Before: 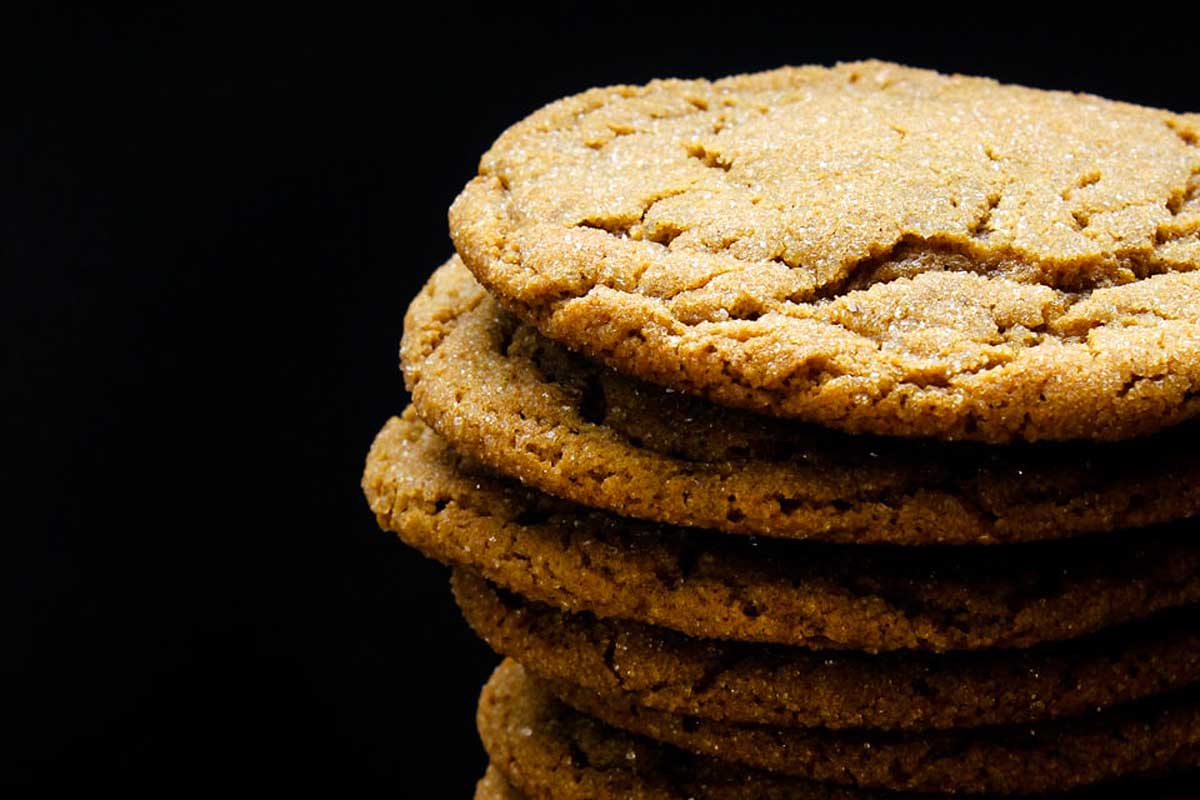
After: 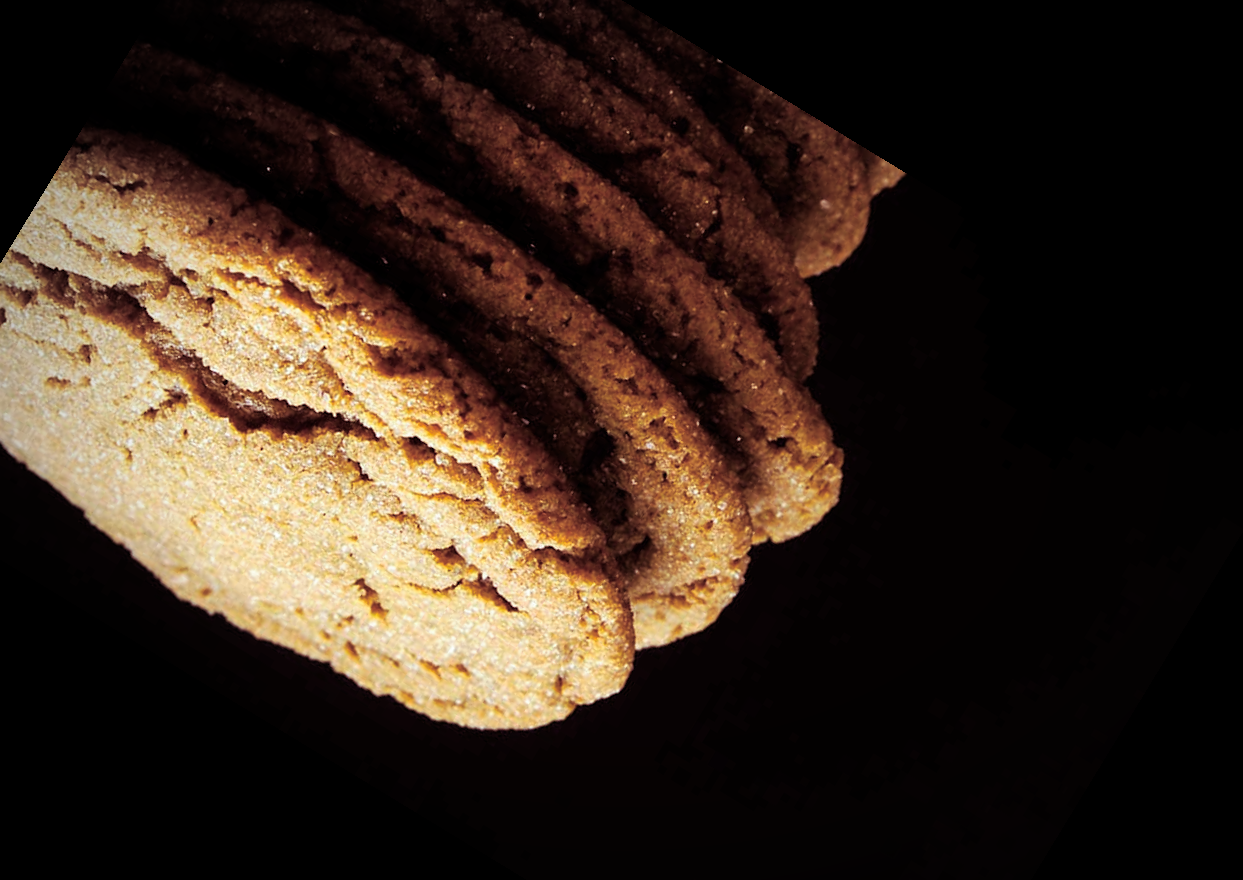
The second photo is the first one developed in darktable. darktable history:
crop and rotate: angle 148.68°, left 9.111%, top 15.603%, right 4.588%, bottom 17.041%
vignetting: fall-off start 67.5%, fall-off radius 67.23%, brightness -0.813, automatic ratio true
split-toning: on, module defaults
